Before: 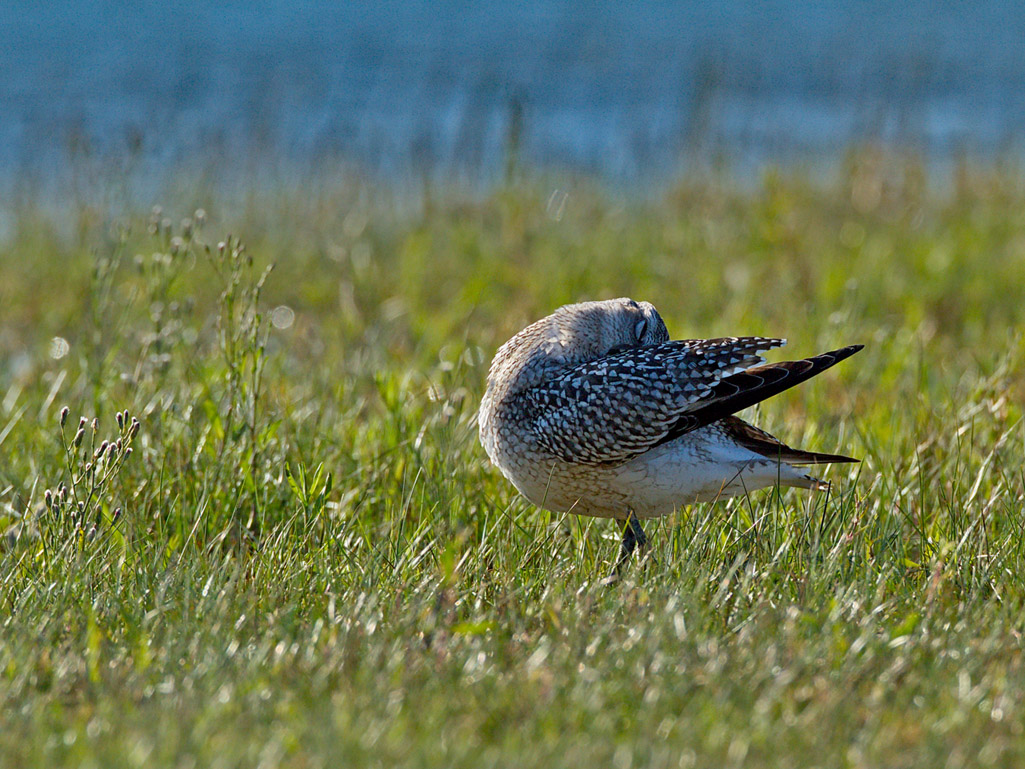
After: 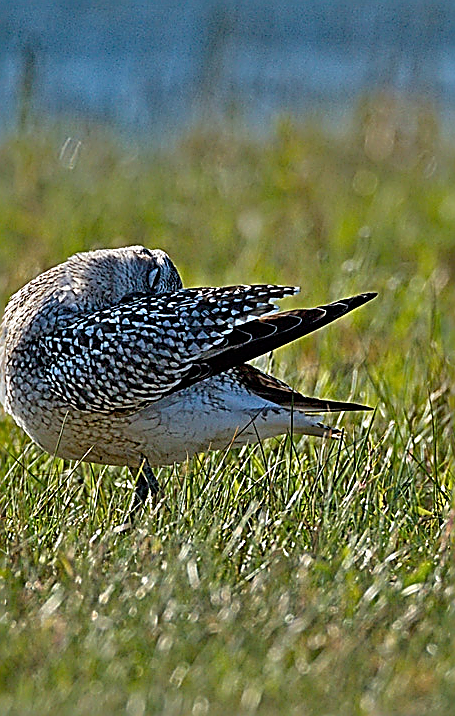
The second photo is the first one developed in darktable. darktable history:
crop: left 47.547%, top 6.855%, right 7.969%
sharpen: amount 1.871
tone equalizer: on, module defaults
